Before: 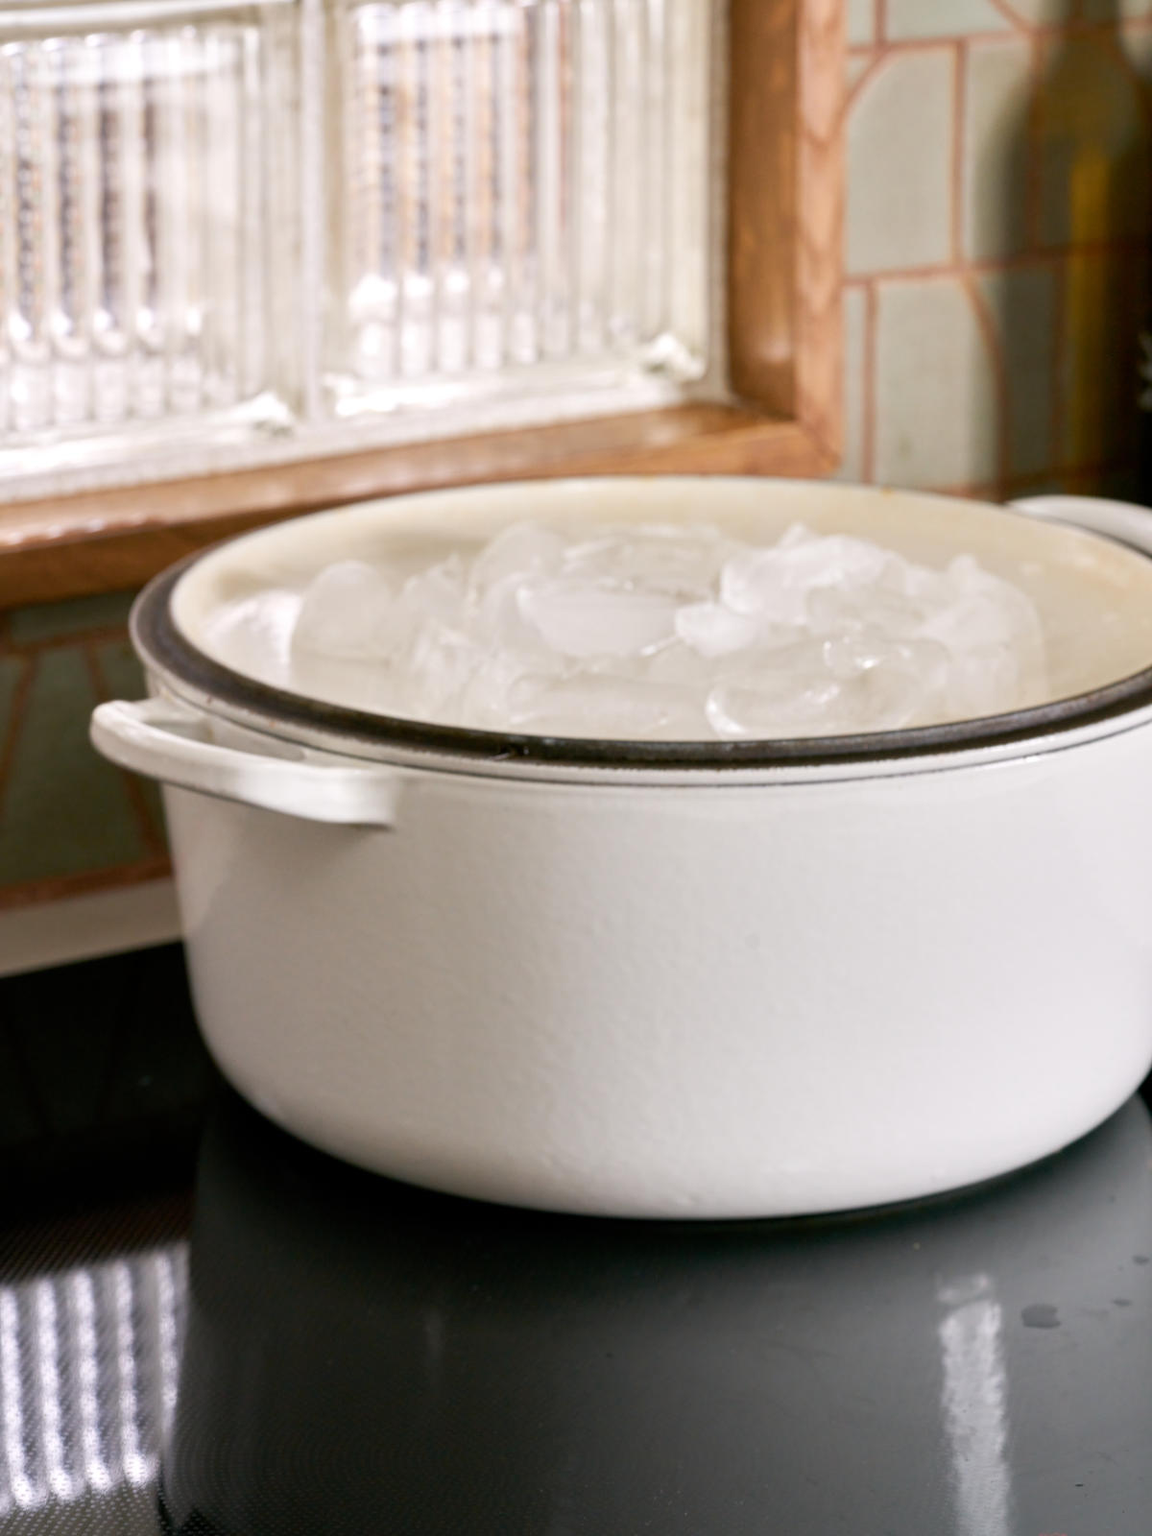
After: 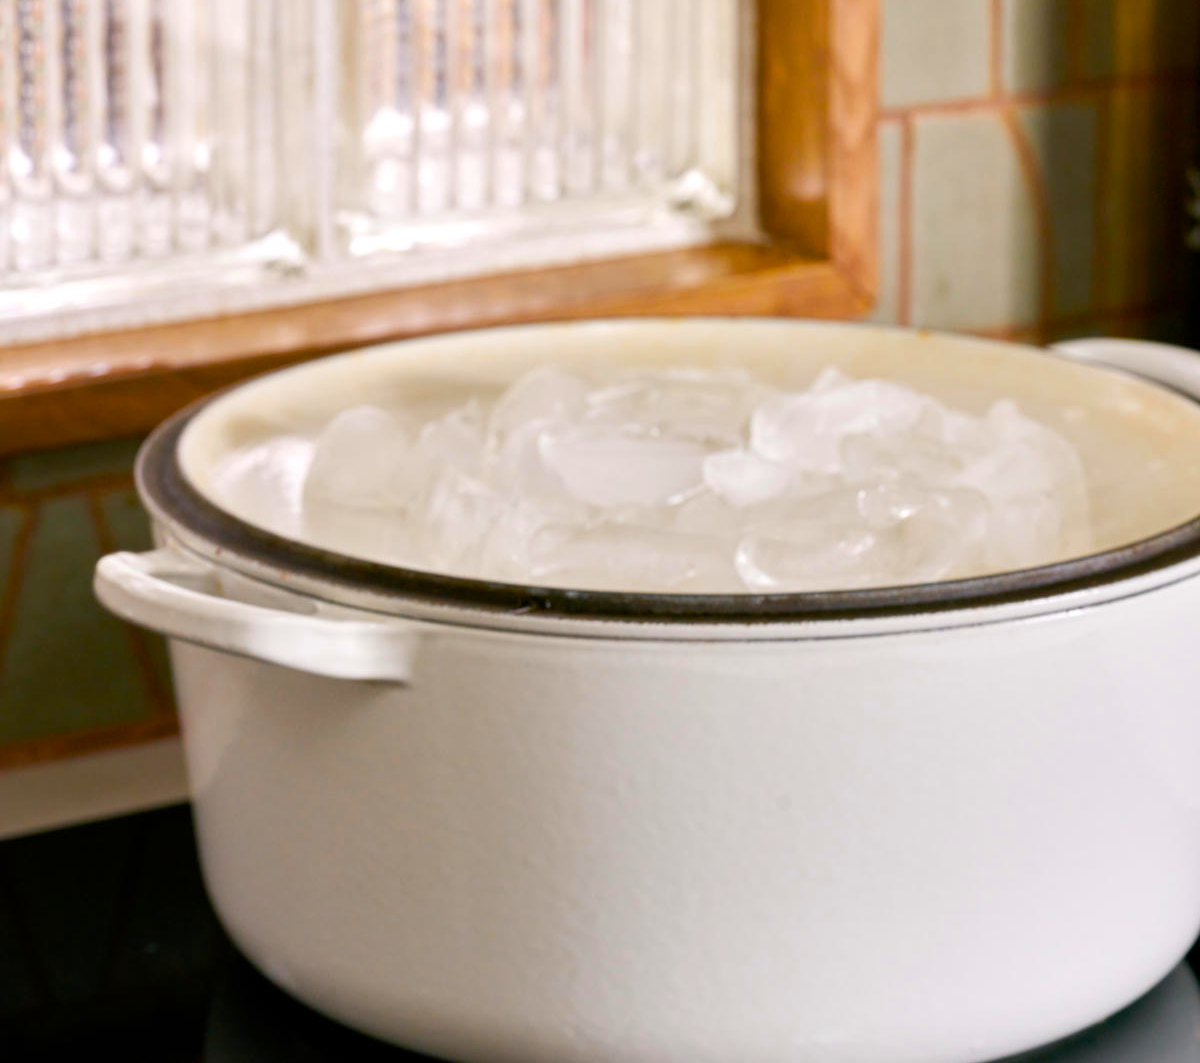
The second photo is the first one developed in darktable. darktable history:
crop: top 11.17%, bottom 22.392%
color balance rgb: perceptual saturation grading › global saturation 42.237%
